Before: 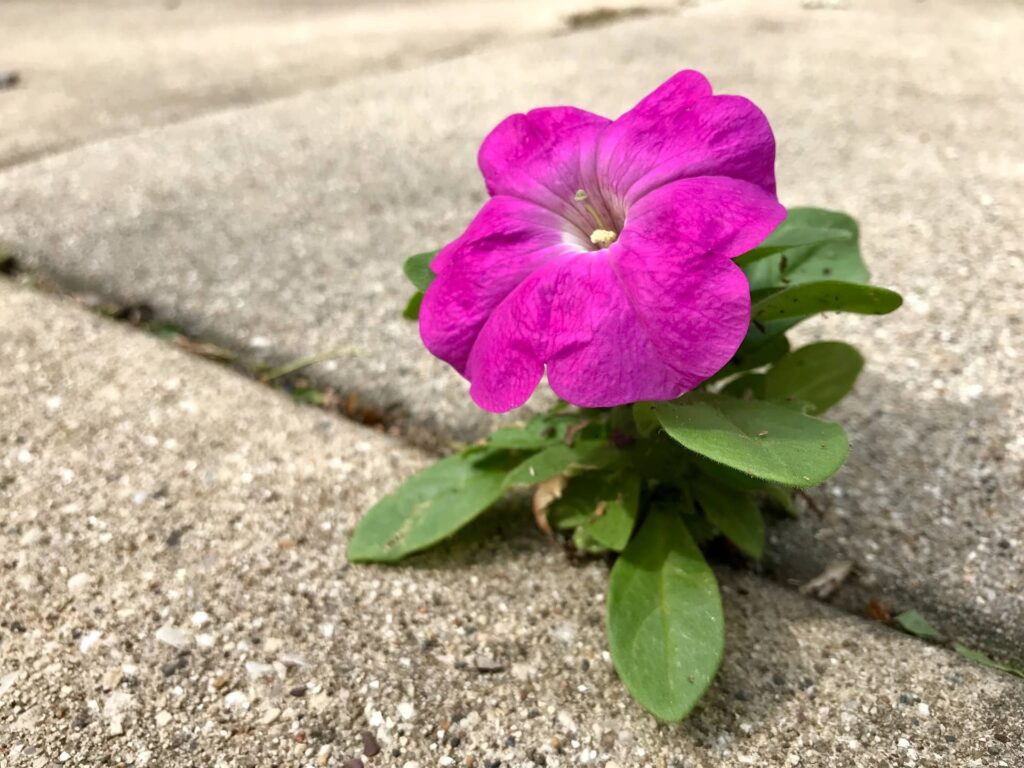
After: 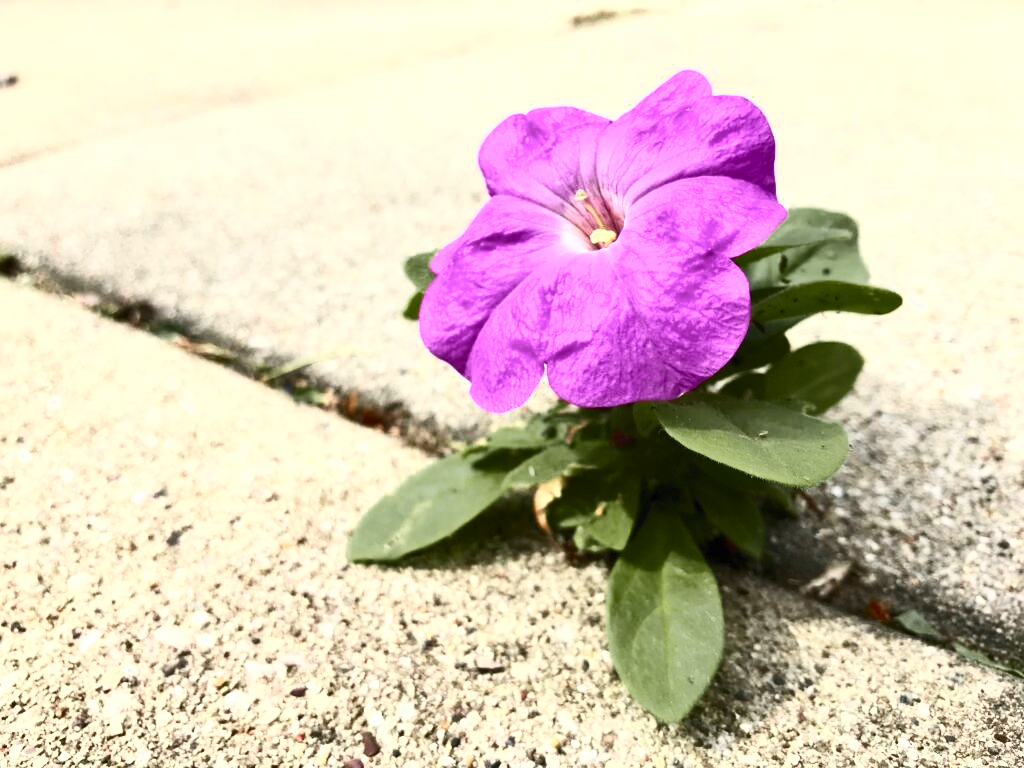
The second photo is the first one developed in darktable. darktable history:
contrast brightness saturation: contrast 0.62, brightness 0.34, saturation 0.14
color zones: curves: ch0 [(0, 0.533) (0.126, 0.533) (0.234, 0.533) (0.368, 0.357) (0.5, 0.5) (0.625, 0.5) (0.74, 0.637) (0.875, 0.5)]; ch1 [(0.004, 0.708) (0.129, 0.662) (0.25, 0.5) (0.375, 0.331) (0.496, 0.396) (0.625, 0.649) (0.739, 0.26) (0.875, 0.5) (1, 0.478)]; ch2 [(0, 0.409) (0.132, 0.403) (0.236, 0.558) (0.379, 0.448) (0.5, 0.5) (0.625, 0.5) (0.691, 0.39) (0.875, 0.5)]
